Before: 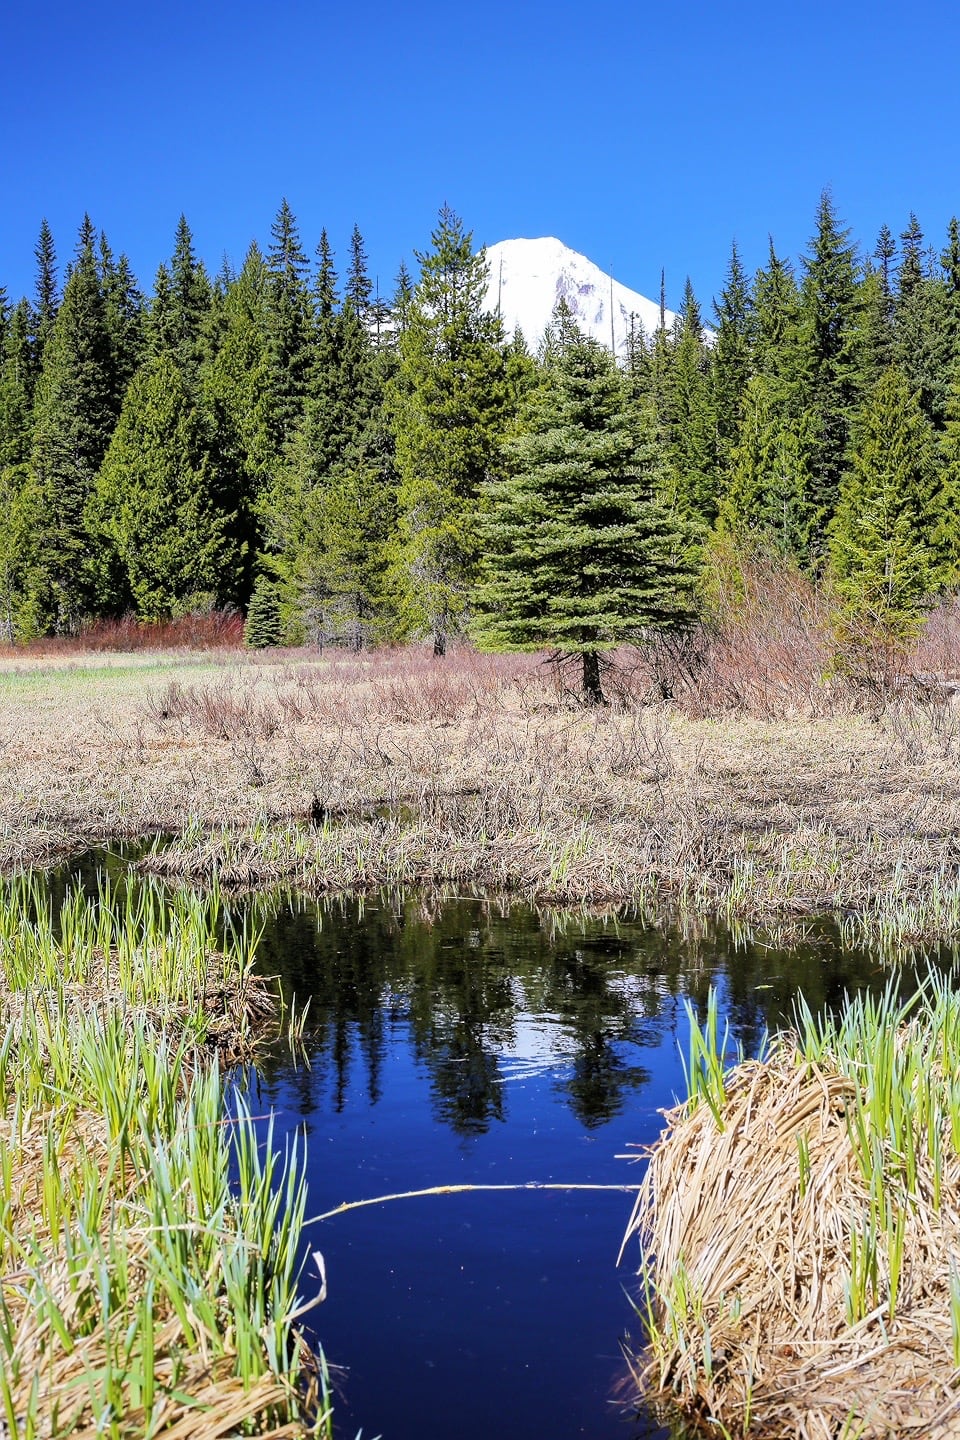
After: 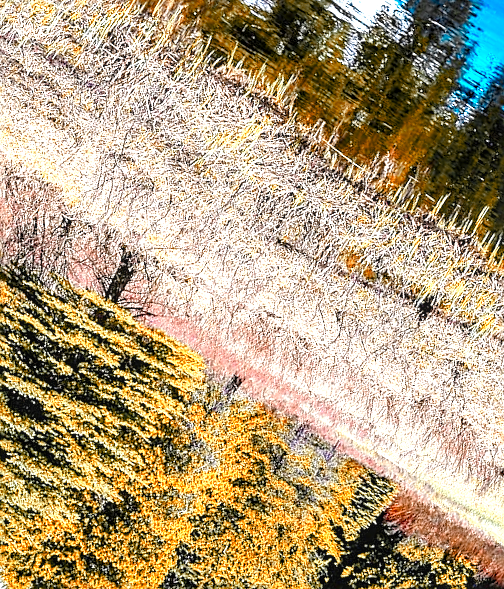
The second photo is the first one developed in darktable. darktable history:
crop and rotate: angle 147.88°, left 9.111%, top 15.666%, right 4.415%, bottom 17.018%
color zones: curves: ch0 [(0.009, 0.528) (0.136, 0.6) (0.255, 0.586) (0.39, 0.528) (0.522, 0.584) (0.686, 0.736) (0.849, 0.561)]; ch1 [(0.045, 0.781) (0.14, 0.416) (0.257, 0.695) (0.442, 0.032) (0.738, 0.338) (0.818, 0.632) (0.891, 0.741) (1, 0.704)]; ch2 [(0, 0.667) (0.141, 0.52) (0.26, 0.37) (0.474, 0.432) (0.743, 0.286)]
tone equalizer: luminance estimator HSV value / RGB max
color balance rgb: linear chroma grading › global chroma 14.967%, perceptual saturation grading › global saturation 19.647%, perceptual saturation grading › highlights -25.395%, perceptual saturation grading › shadows 49.596%, global vibrance 14.908%
local contrast: on, module defaults
exposure: black level correction 0, exposure 0.695 EV, compensate highlight preservation false
sharpen: on, module defaults
